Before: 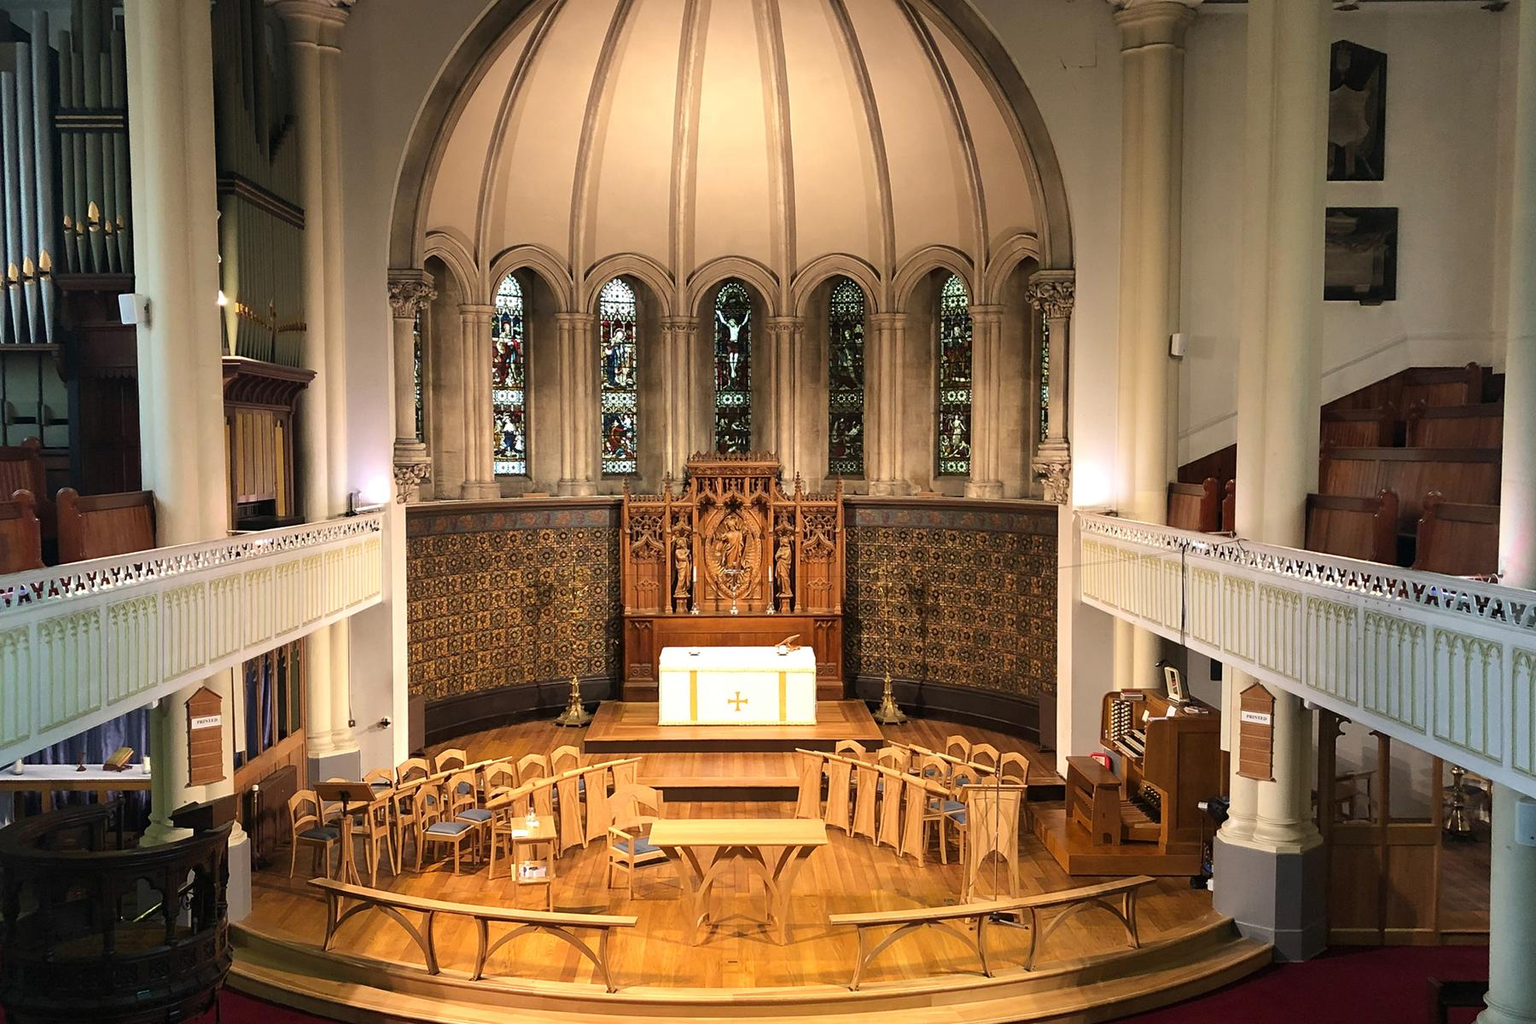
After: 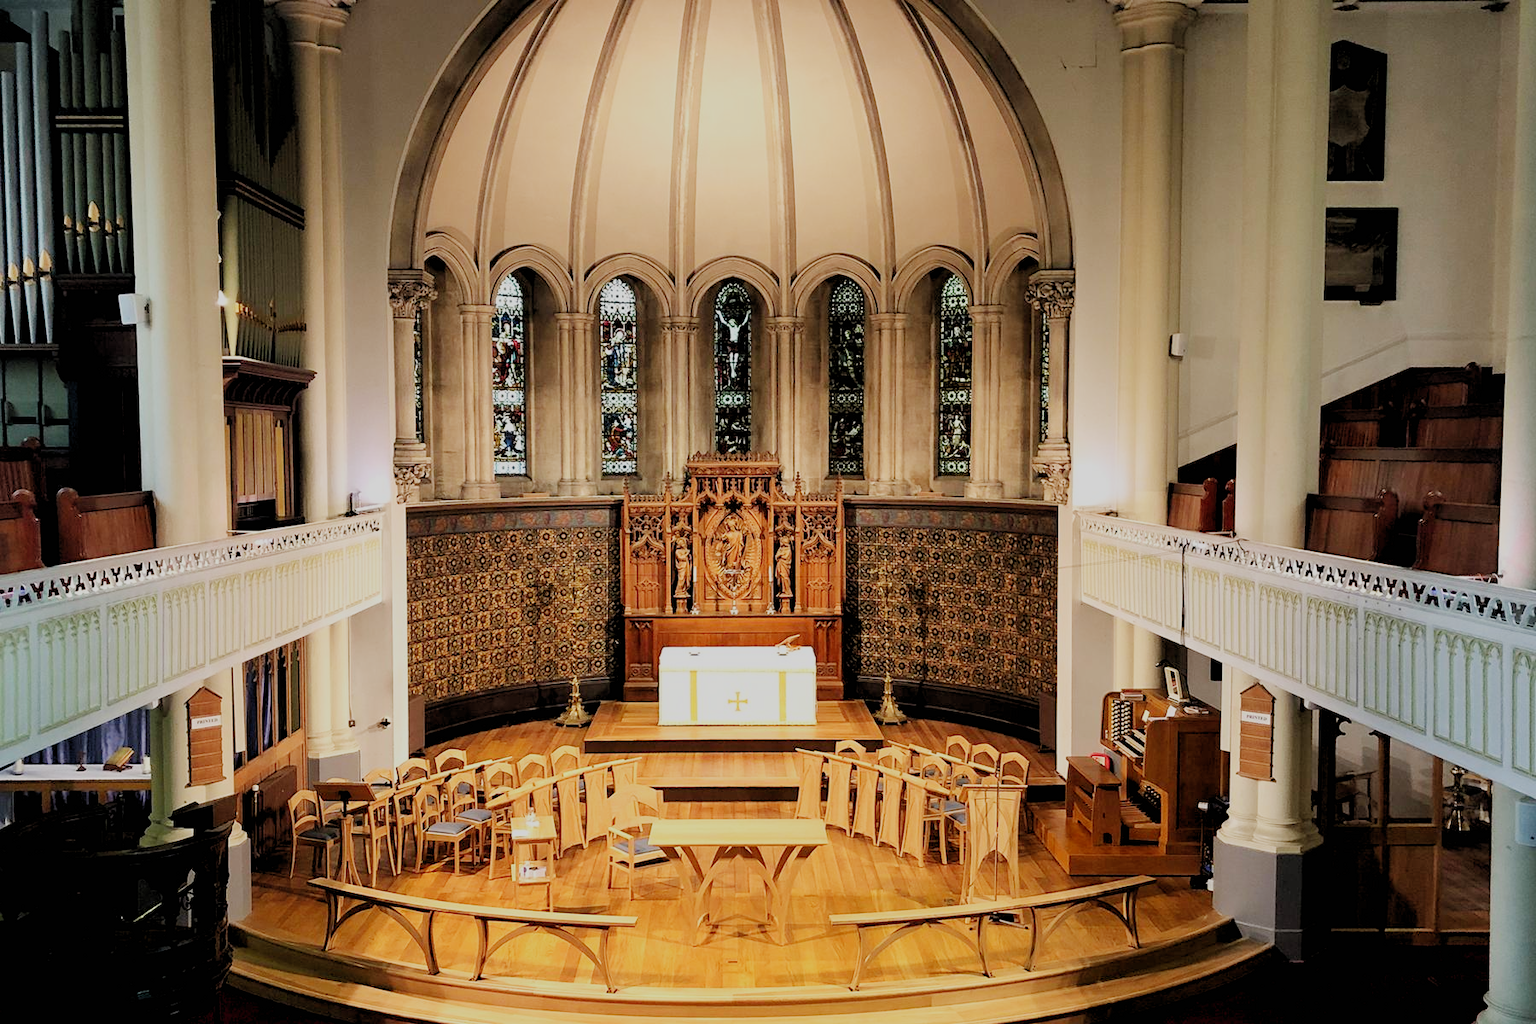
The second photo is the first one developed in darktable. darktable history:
sigmoid: skew -0.2, preserve hue 0%, red attenuation 0.1, red rotation 0.035, green attenuation 0.1, green rotation -0.017, blue attenuation 0.15, blue rotation -0.052, base primaries Rec2020
rgb levels: preserve colors sum RGB, levels [[0.038, 0.433, 0.934], [0, 0.5, 1], [0, 0.5, 1]]
